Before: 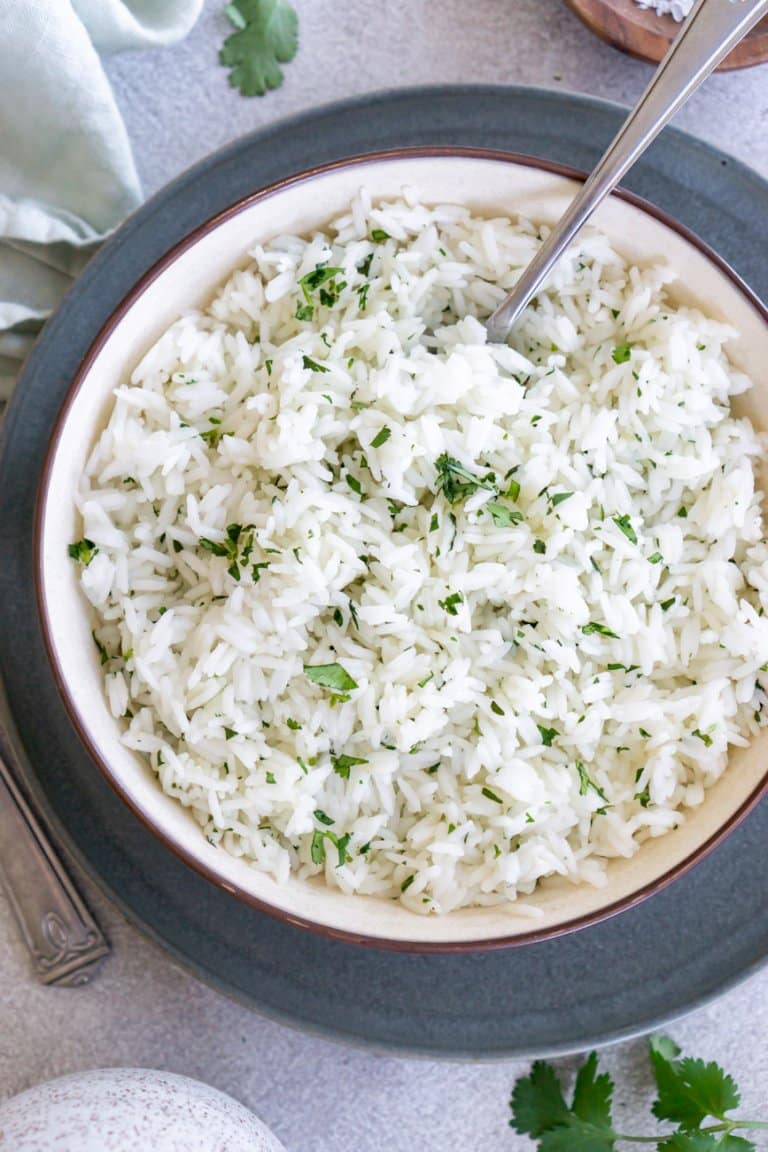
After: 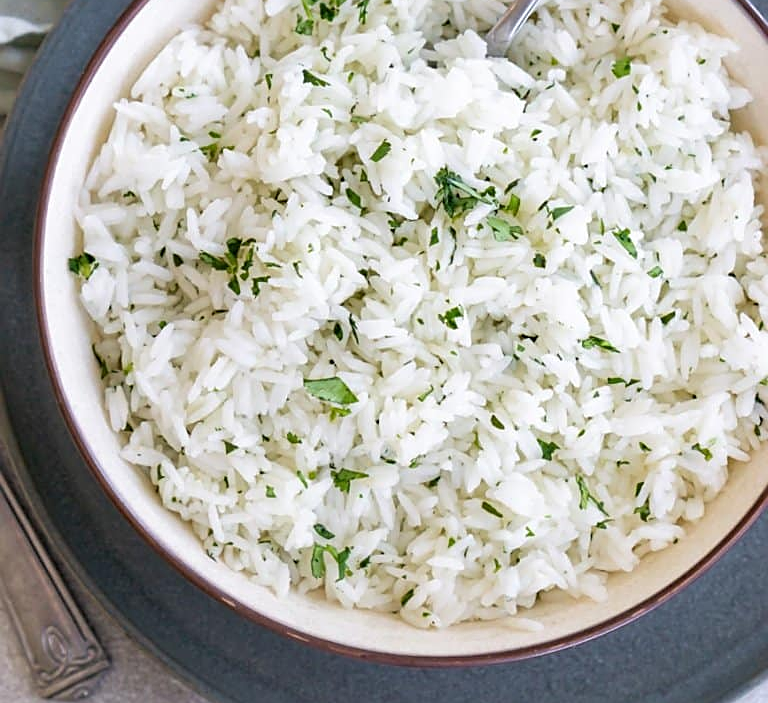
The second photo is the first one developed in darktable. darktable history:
crop and rotate: top 24.867%, bottom 14.025%
sharpen: on, module defaults
